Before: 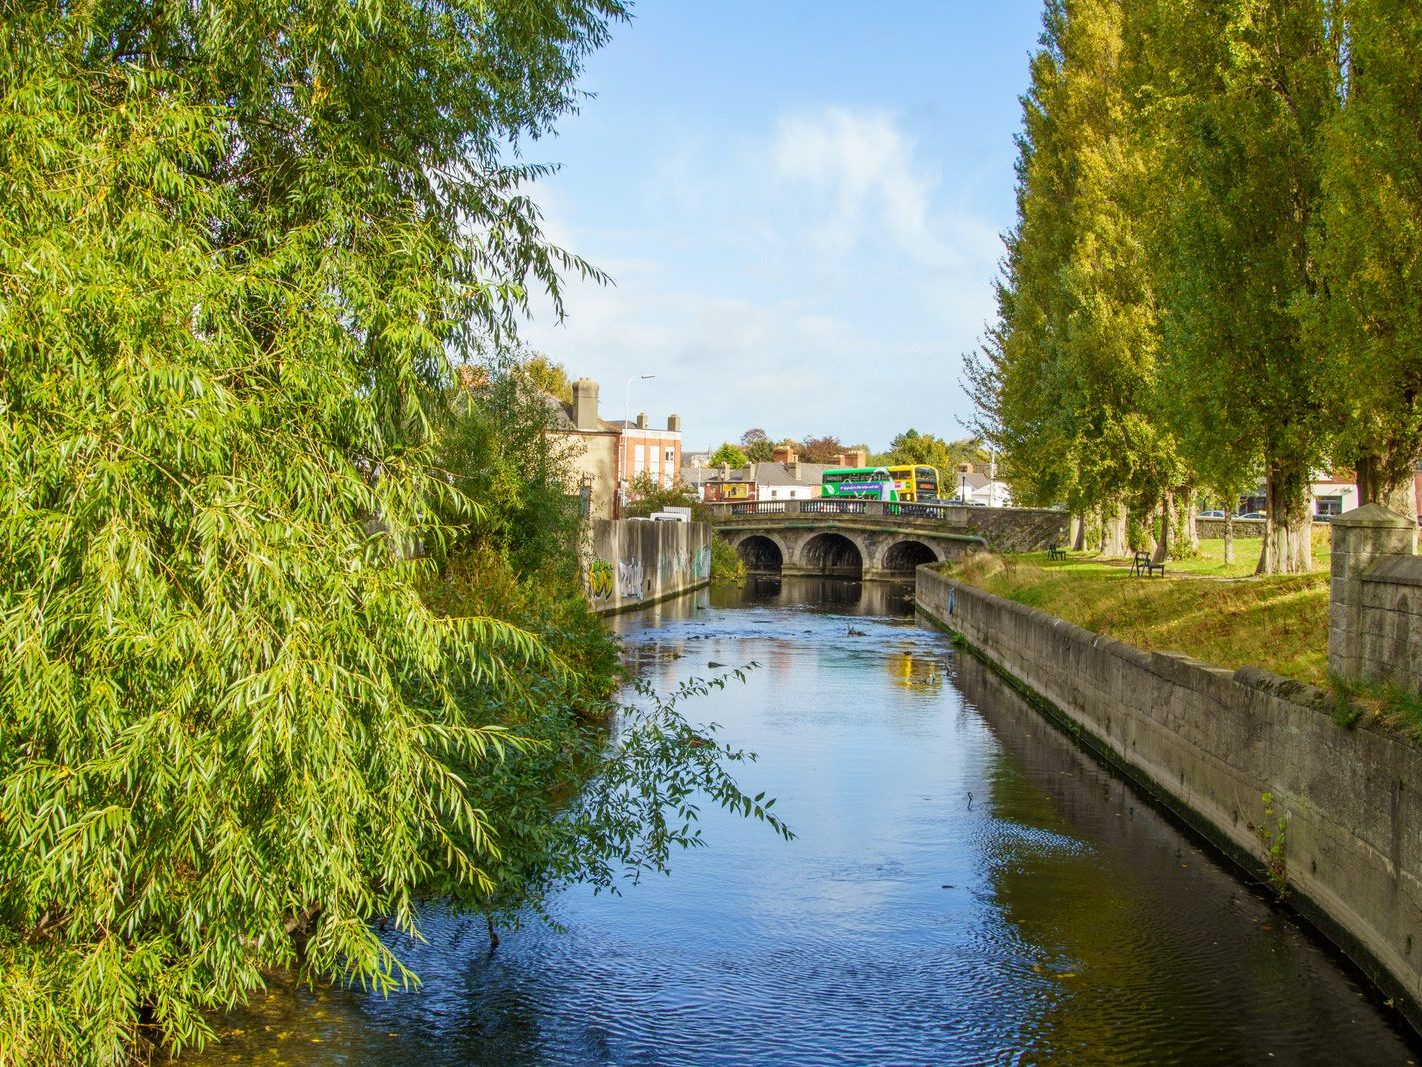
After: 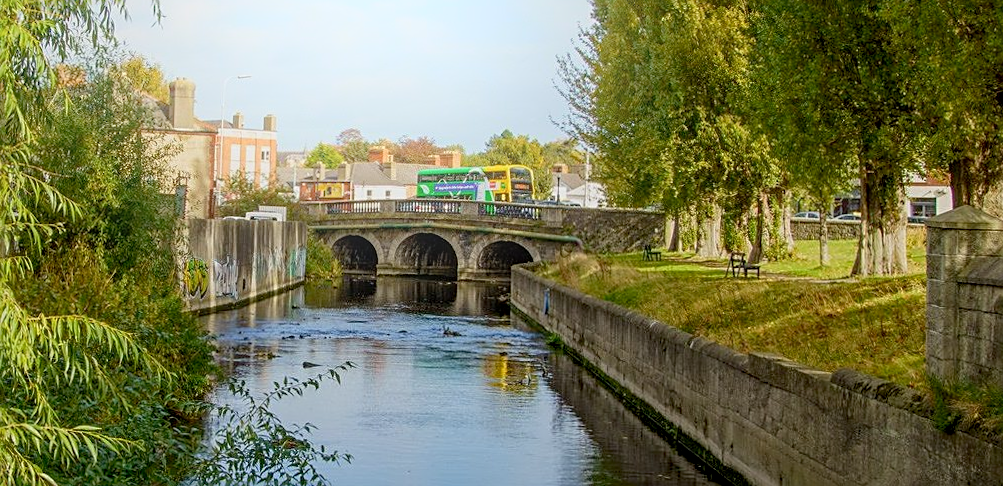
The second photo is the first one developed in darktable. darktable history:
sharpen: on, module defaults
crop and rotate: left 27.938%, top 27.046%, bottom 27.046%
local contrast: highlights 100%, shadows 100%, detail 120%, midtone range 0.2
bloom: on, module defaults
exposure: black level correction 0.011, exposure -0.478 EV, compensate highlight preservation false
rotate and perspective: rotation 0.226°, lens shift (vertical) -0.042, crop left 0.023, crop right 0.982, crop top 0.006, crop bottom 0.994
